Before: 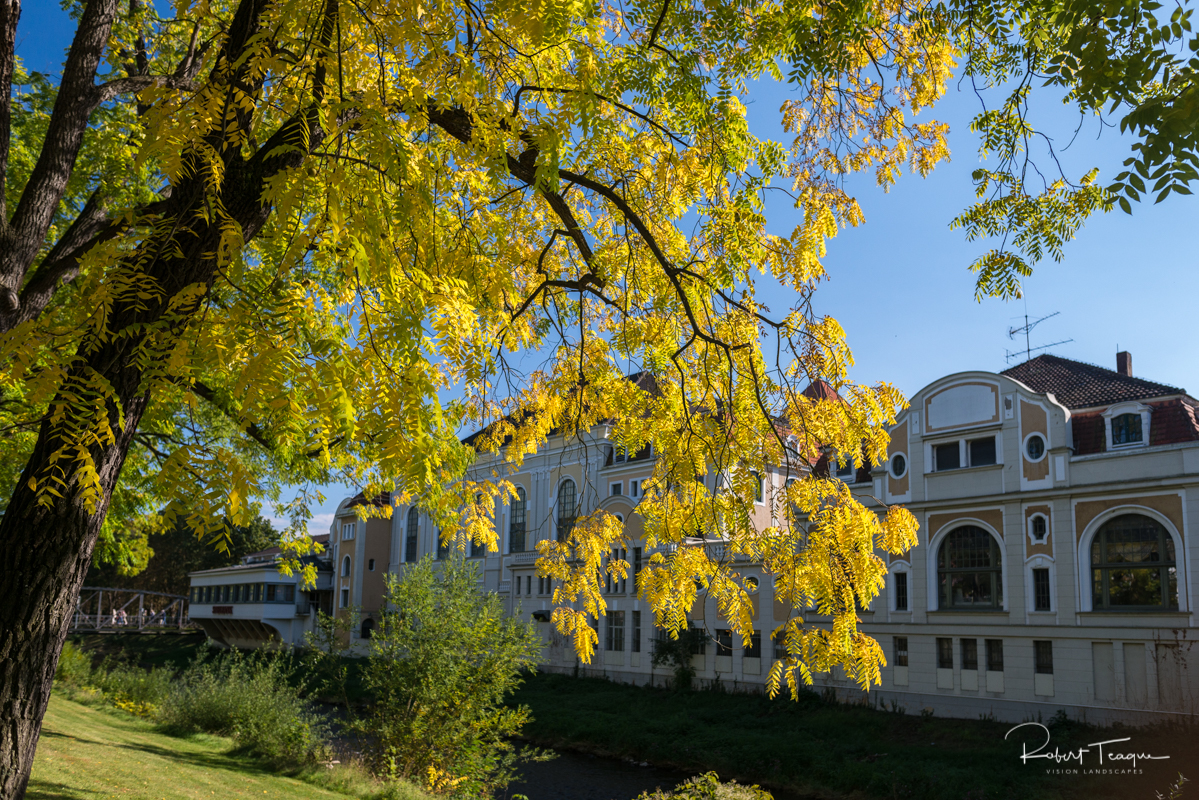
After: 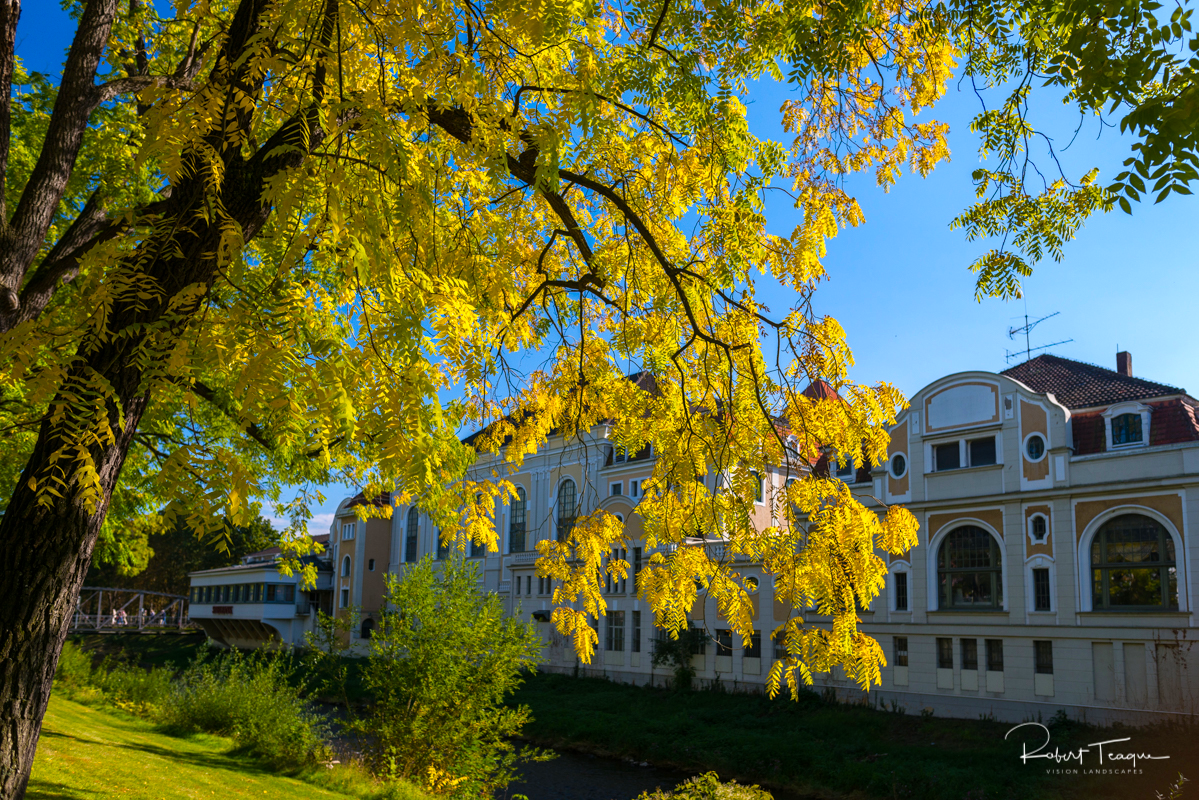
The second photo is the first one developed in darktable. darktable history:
shadows and highlights: shadows 0, highlights 40
color balance rgb: linear chroma grading › global chroma 15%, perceptual saturation grading › global saturation 30%
